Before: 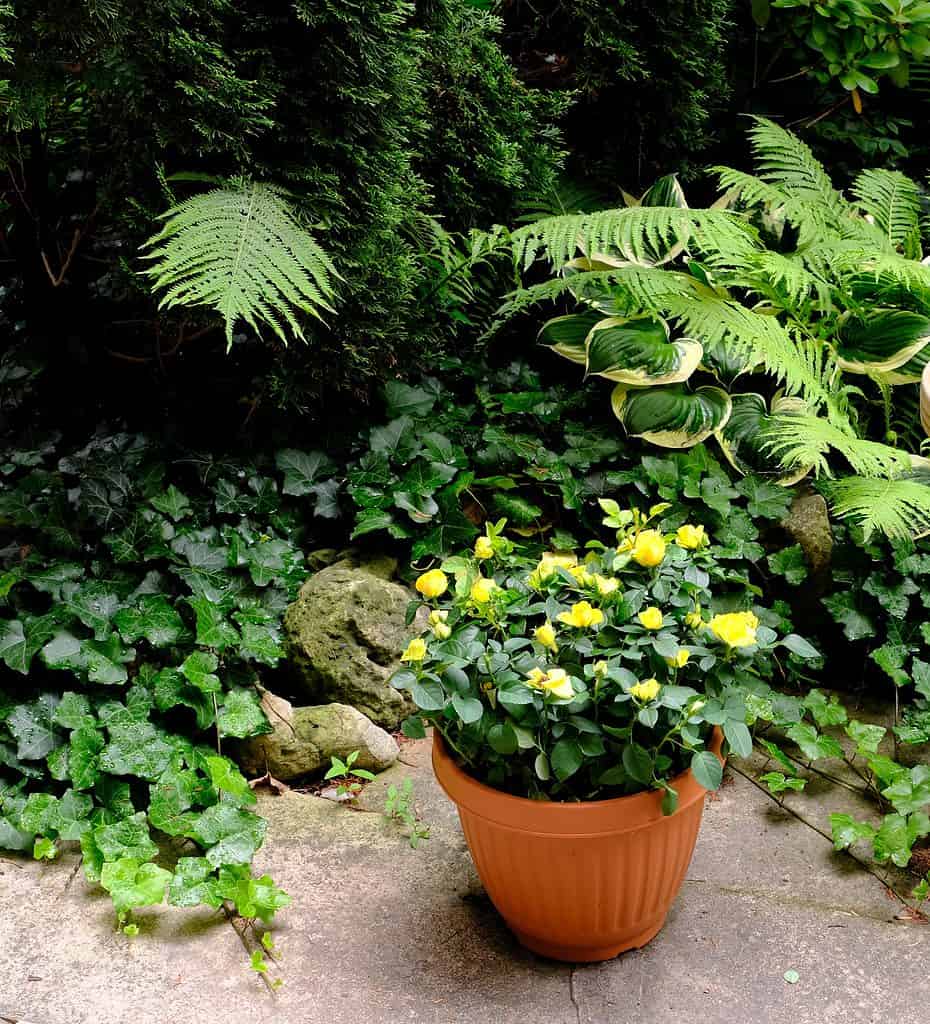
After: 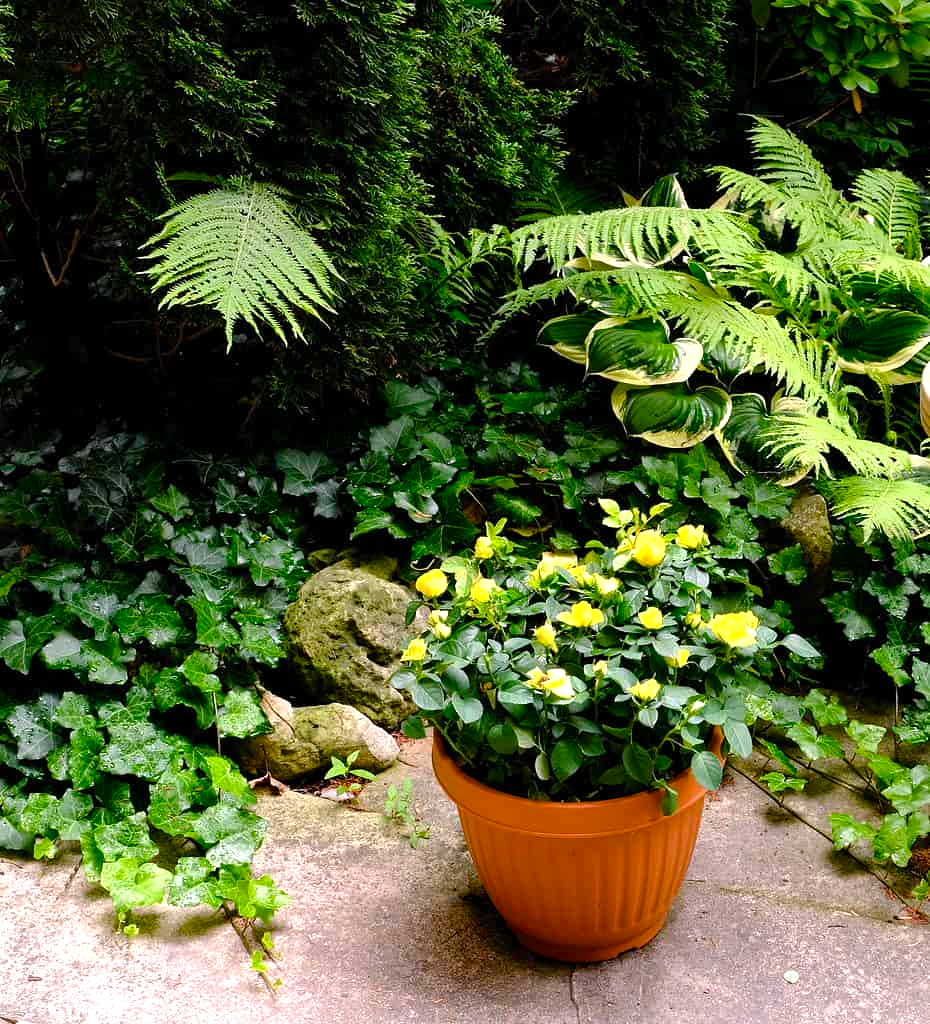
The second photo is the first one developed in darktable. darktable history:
color balance rgb: highlights gain › chroma 1.442%, highlights gain › hue 310.75°, perceptual saturation grading › global saturation 20%, perceptual saturation grading › highlights -24.773%, perceptual saturation grading › shadows 49.945%, perceptual brilliance grading › highlights 11.301%, global vibrance 9.721%
